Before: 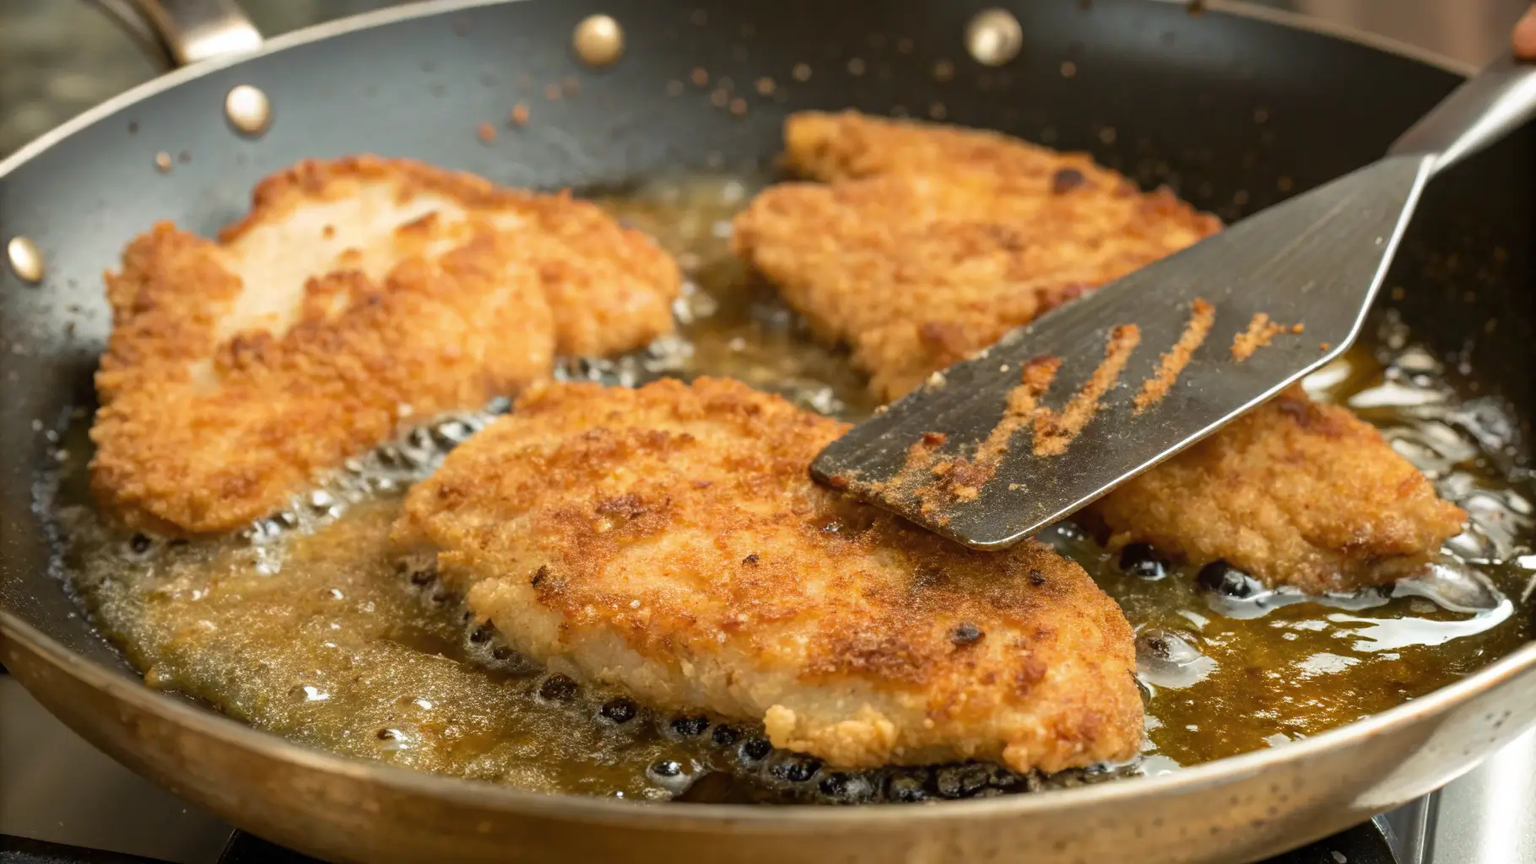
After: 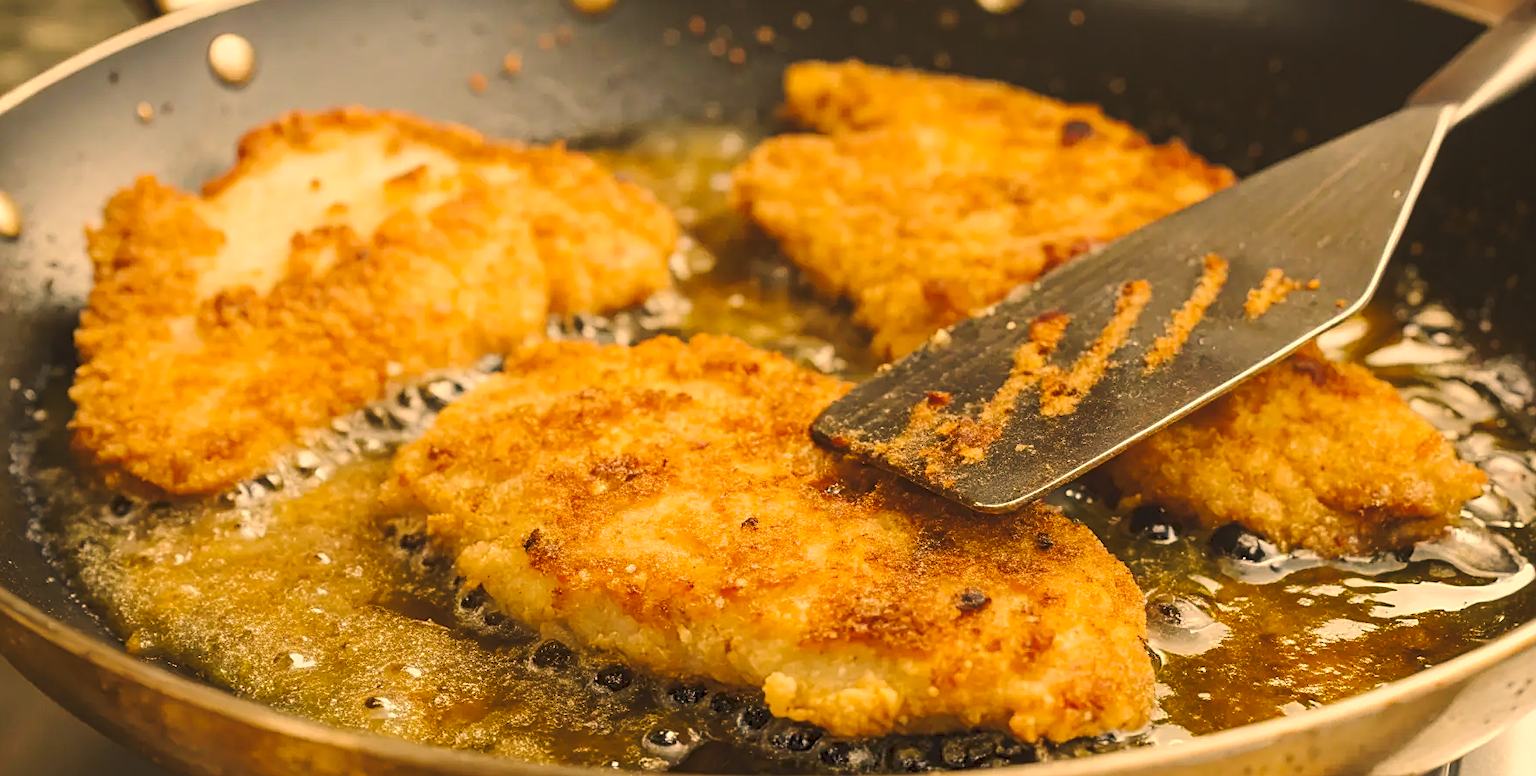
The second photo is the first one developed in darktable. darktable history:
crop: left 1.507%, top 6.147%, right 1.379%, bottom 6.637%
color correction: highlights a* 15, highlights b* 31.55
tone curve: curves: ch0 [(0, 0) (0.003, 0.1) (0.011, 0.101) (0.025, 0.11) (0.044, 0.126) (0.069, 0.14) (0.1, 0.158) (0.136, 0.18) (0.177, 0.206) (0.224, 0.243) (0.277, 0.293) (0.335, 0.36) (0.399, 0.446) (0.468, 0.537) (0.543, 0.618) (0.623, 0.694) (0.709, 0.763) (0.801, 0.836) (0.898, 0.908) (1, 1)], preserve colors none
sharpen: on, module defaults
